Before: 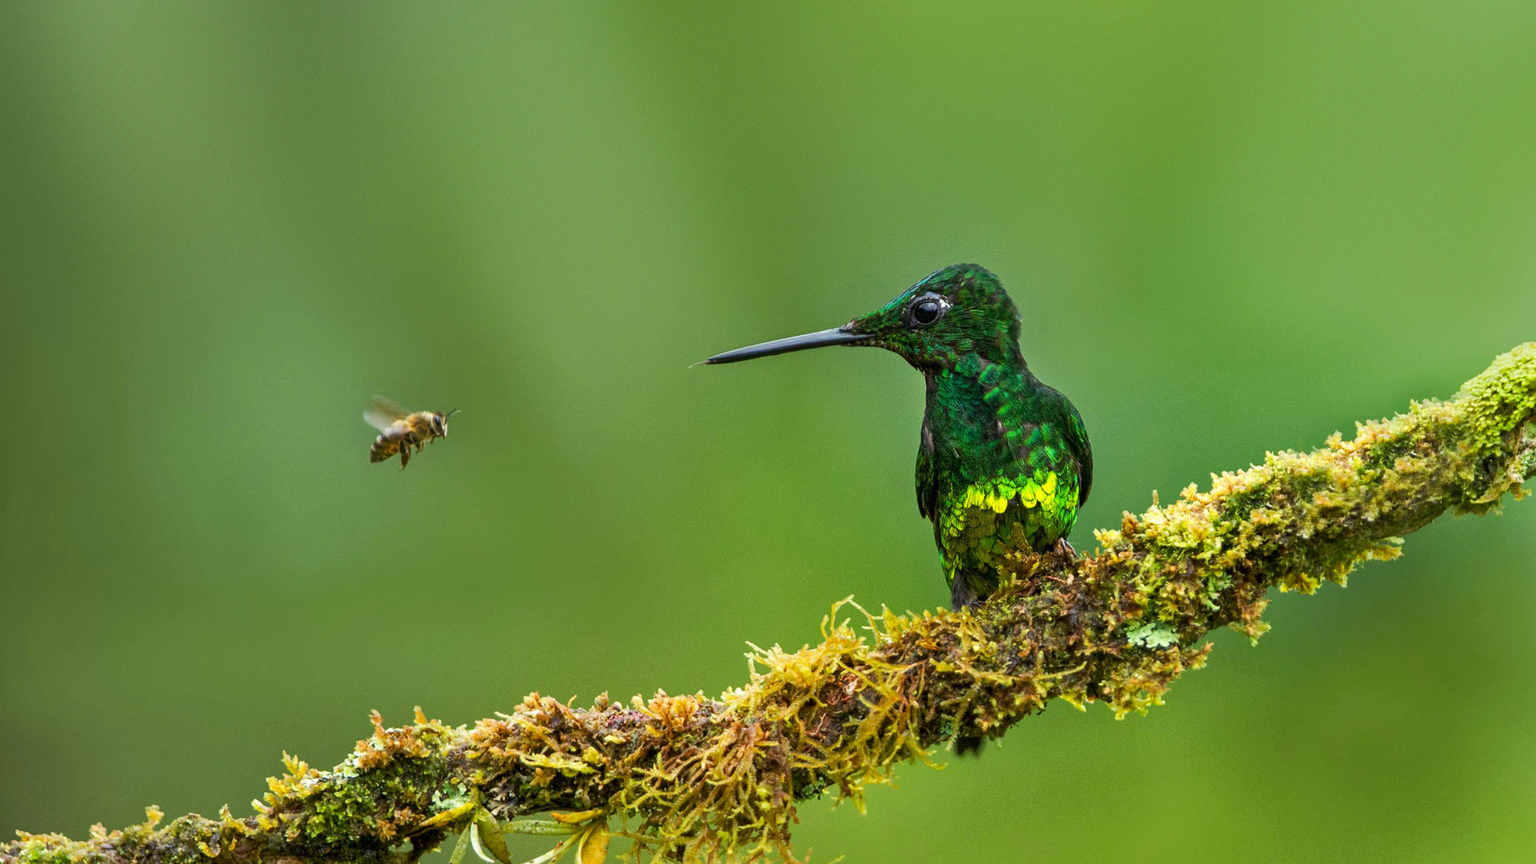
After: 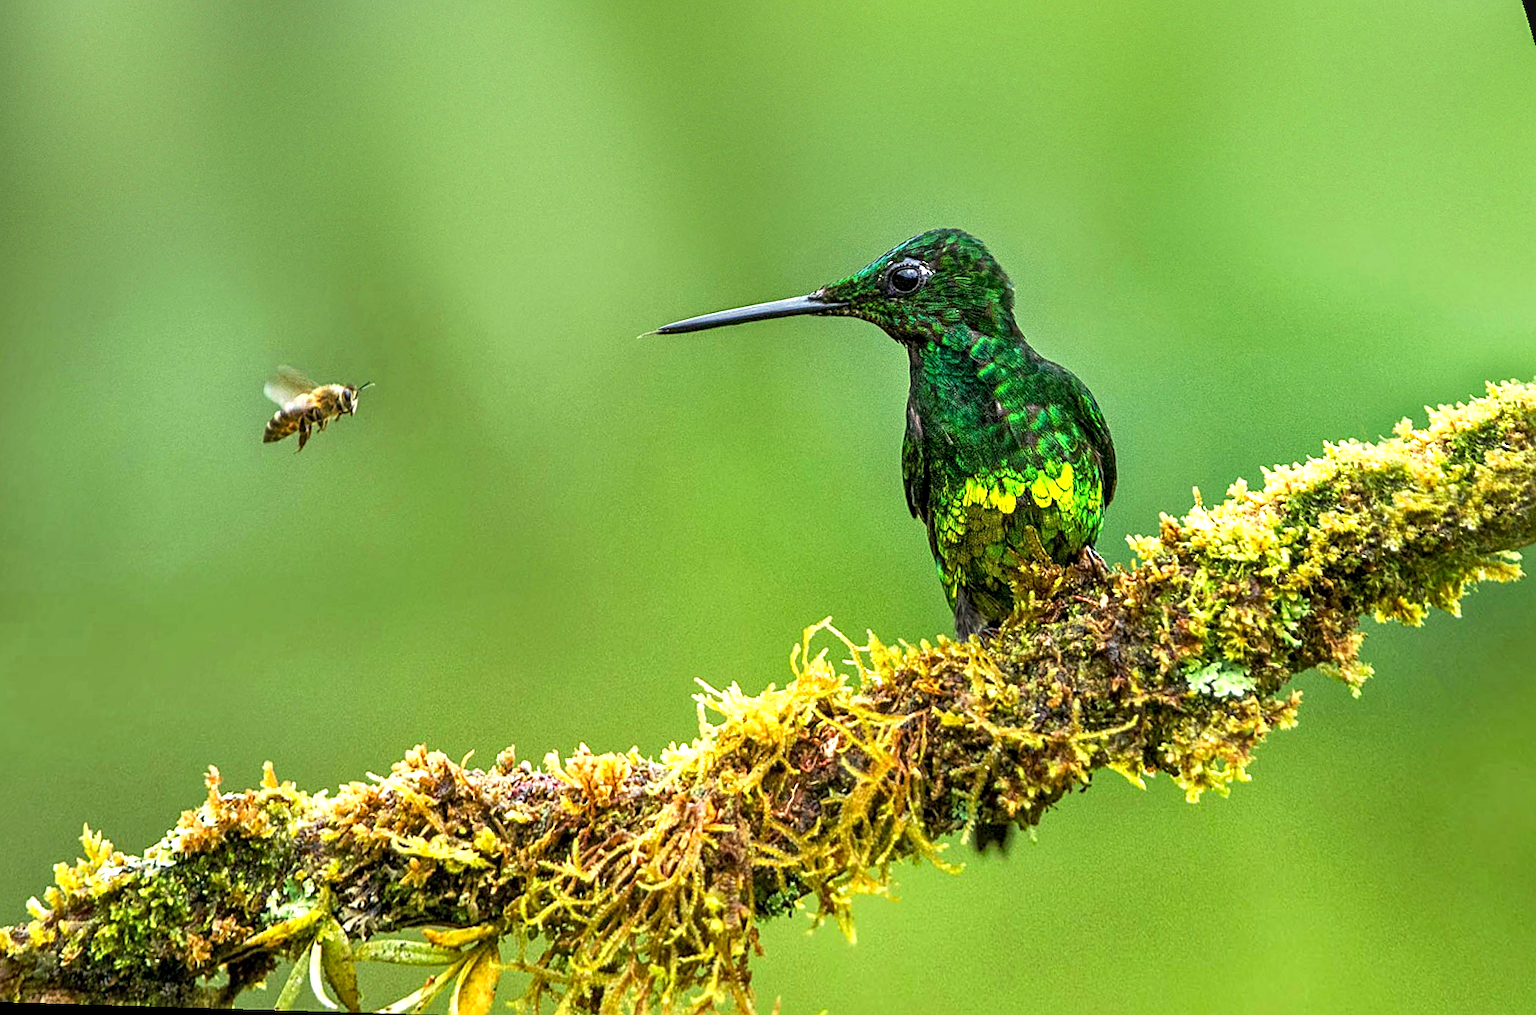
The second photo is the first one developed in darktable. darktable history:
rotate and perspective: rotation 0.72°, lens shift (vertical) -0.352, lens shift (horizontal) -0.051, crop left 0.152, crop right 0.859, crop top 0.019, crop bottom 0.964
sharpen: on, module defaults
exposure: exposure 0.766 EV, compensate highlight preservation false
local contrast: detail 130%
